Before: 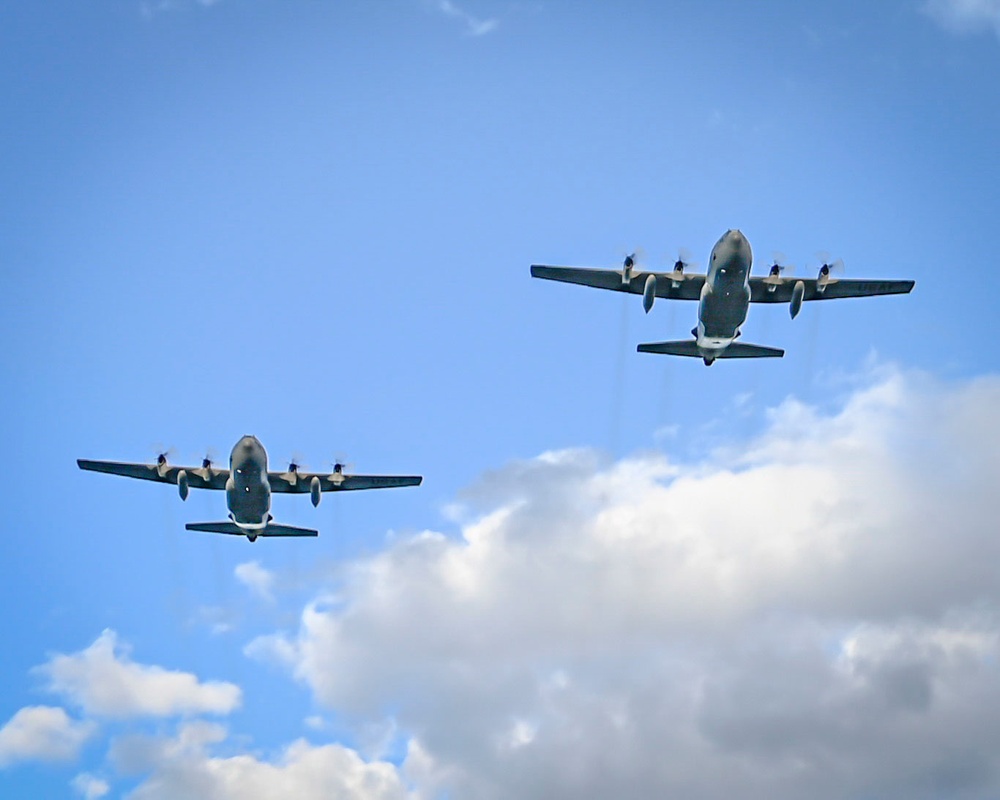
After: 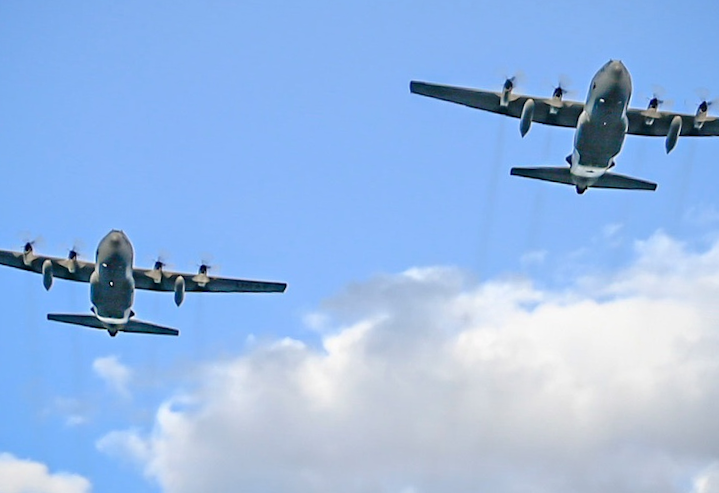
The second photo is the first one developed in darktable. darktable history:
crop and rotate: angle -4.17°, left 9.739%, top 21.05%, right 11.947%, bottom 11.866%
